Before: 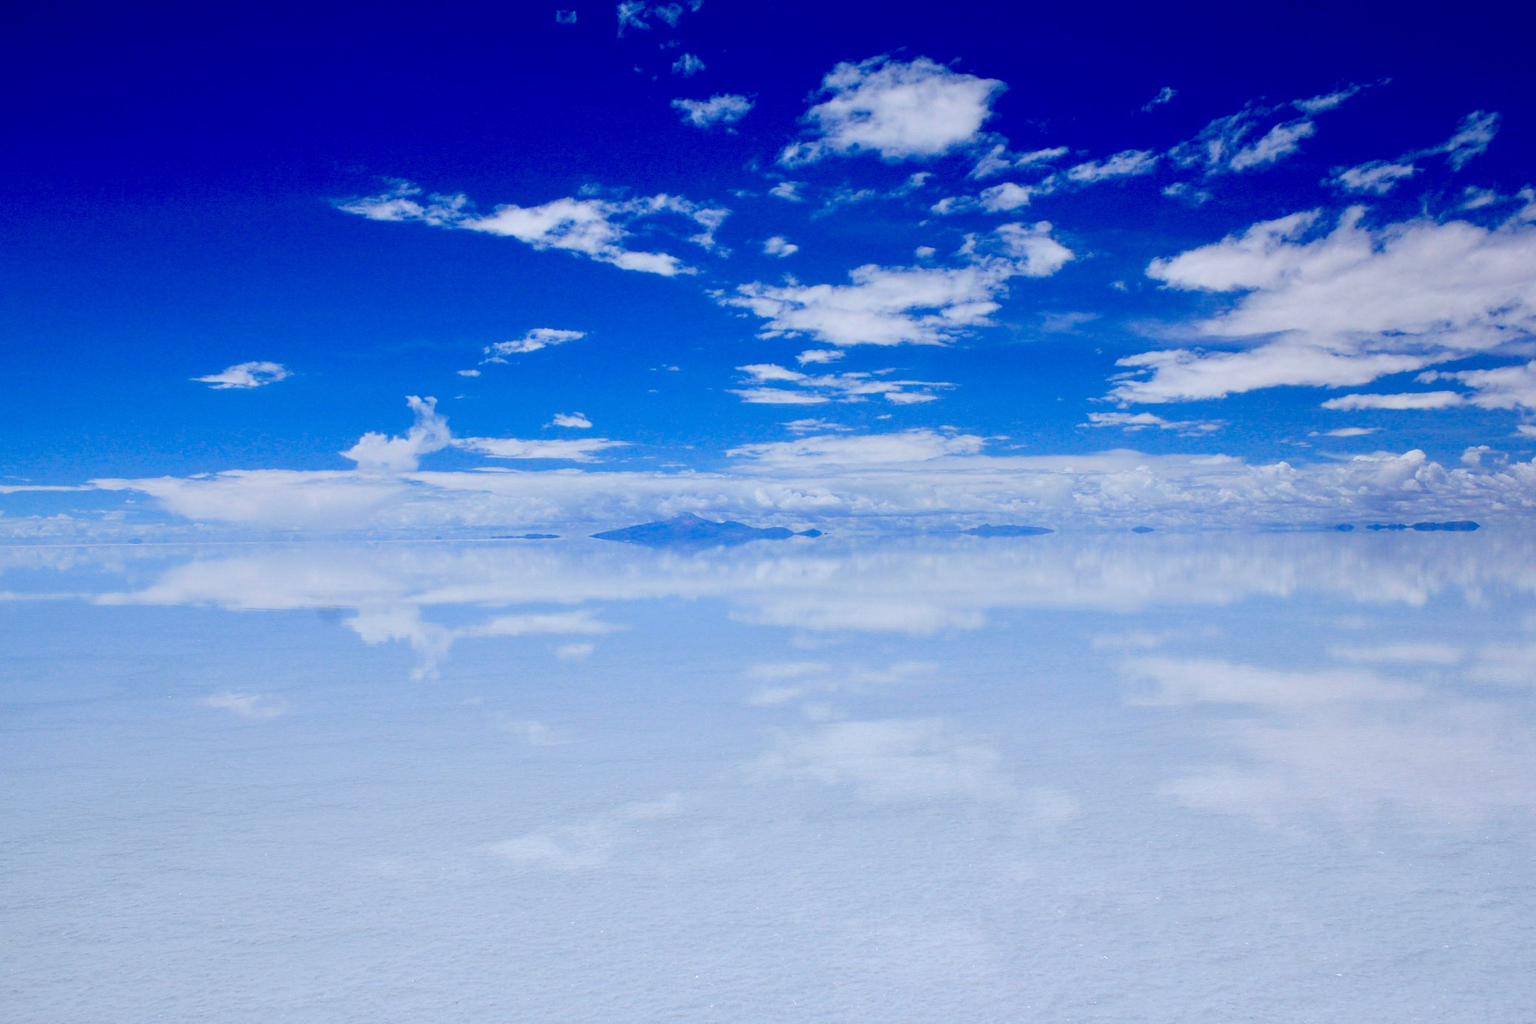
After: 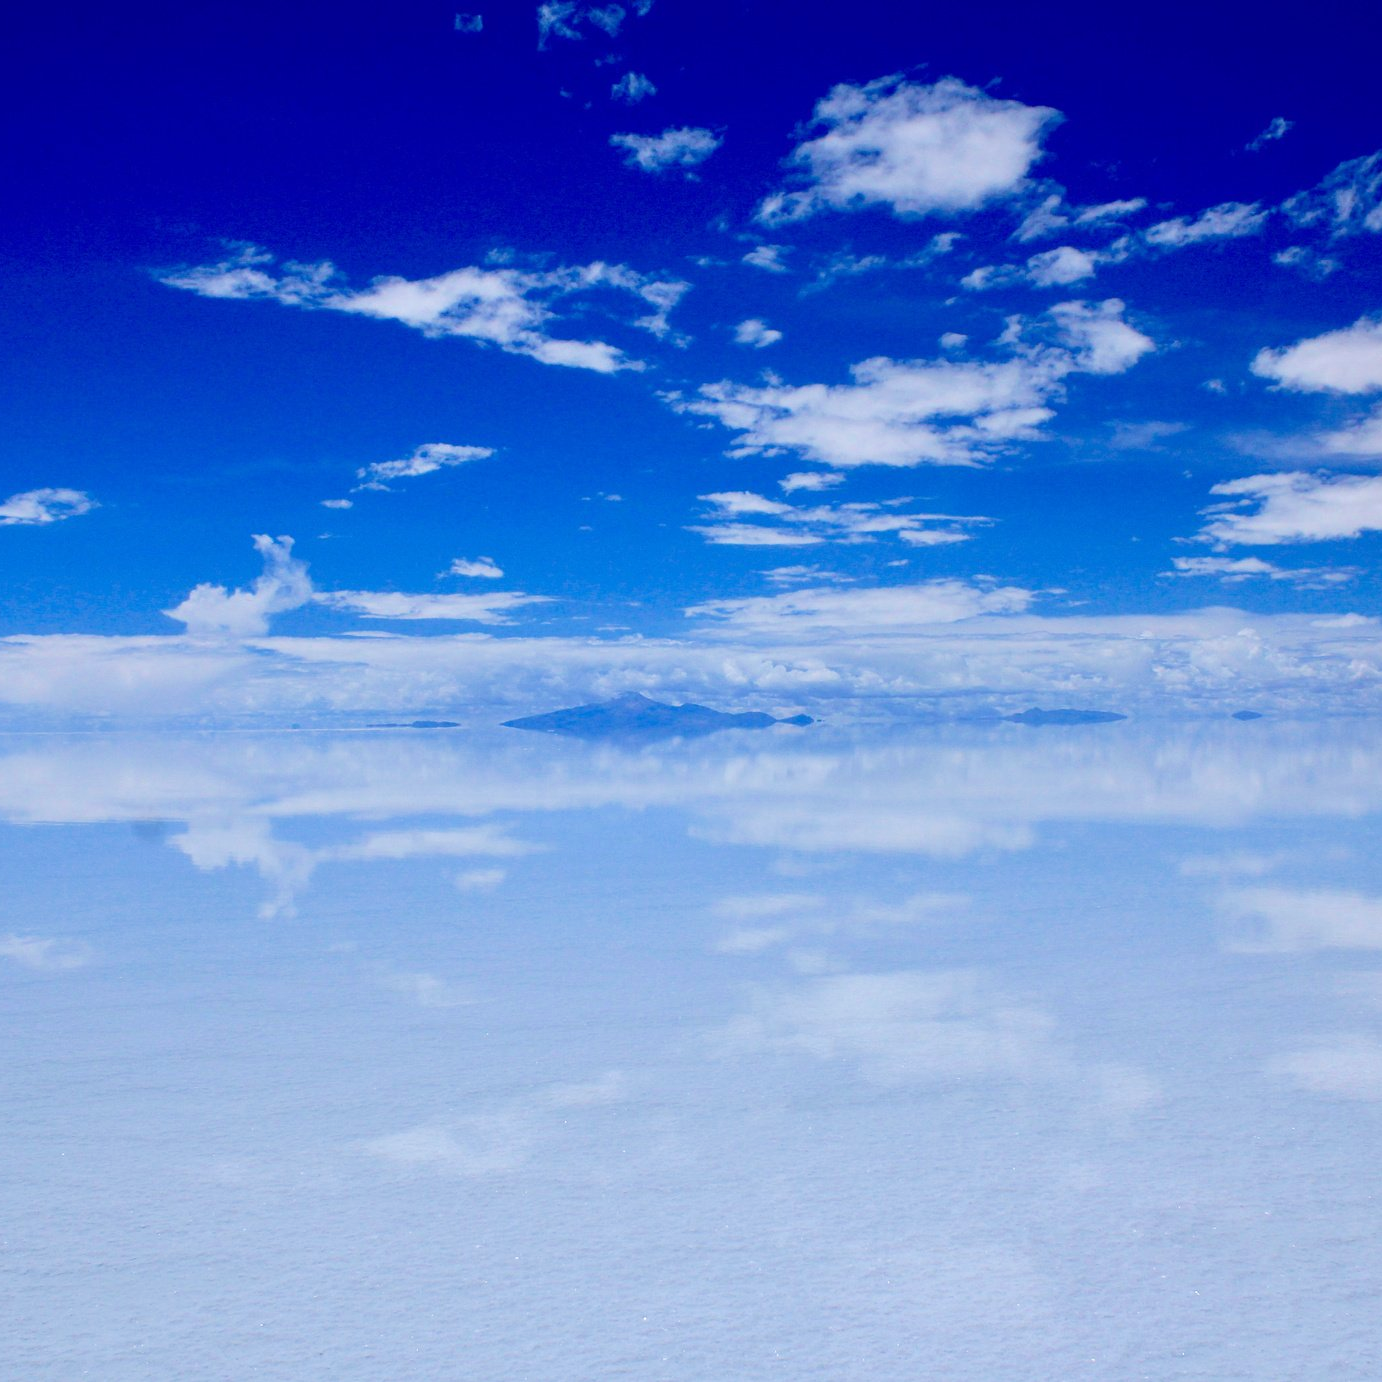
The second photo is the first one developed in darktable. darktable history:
crop and rotate: left 14.292%, right 19.041%
velvia: on, module defaults
